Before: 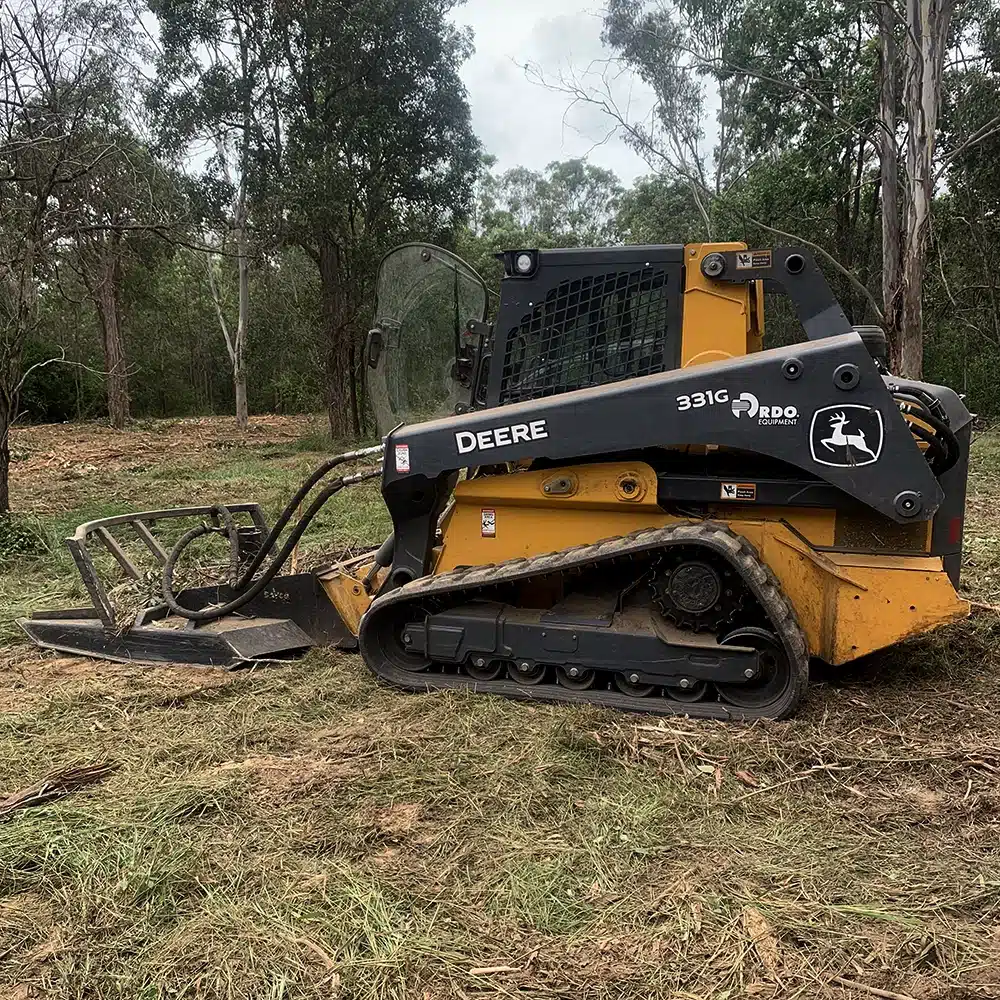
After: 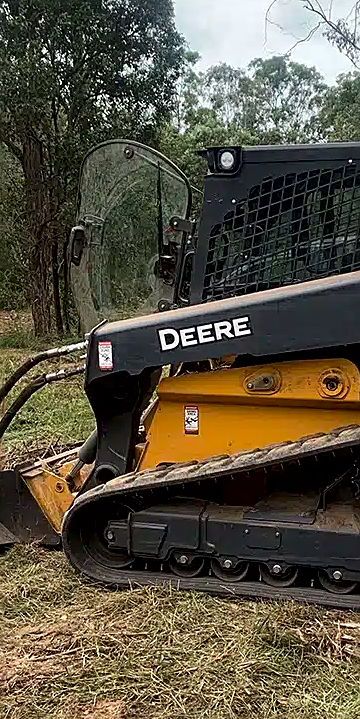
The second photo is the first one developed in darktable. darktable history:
local contrast: mode bilateral grid, contrast 20, coarseness 49, detail 148%, midtone range 0.2
crop and rotate: left 29.787%, top 10.378%, right 34.165%, bottom 17.633%
sharpen: on, module defaults
haze removal: compatibility mode true, adaptive false
